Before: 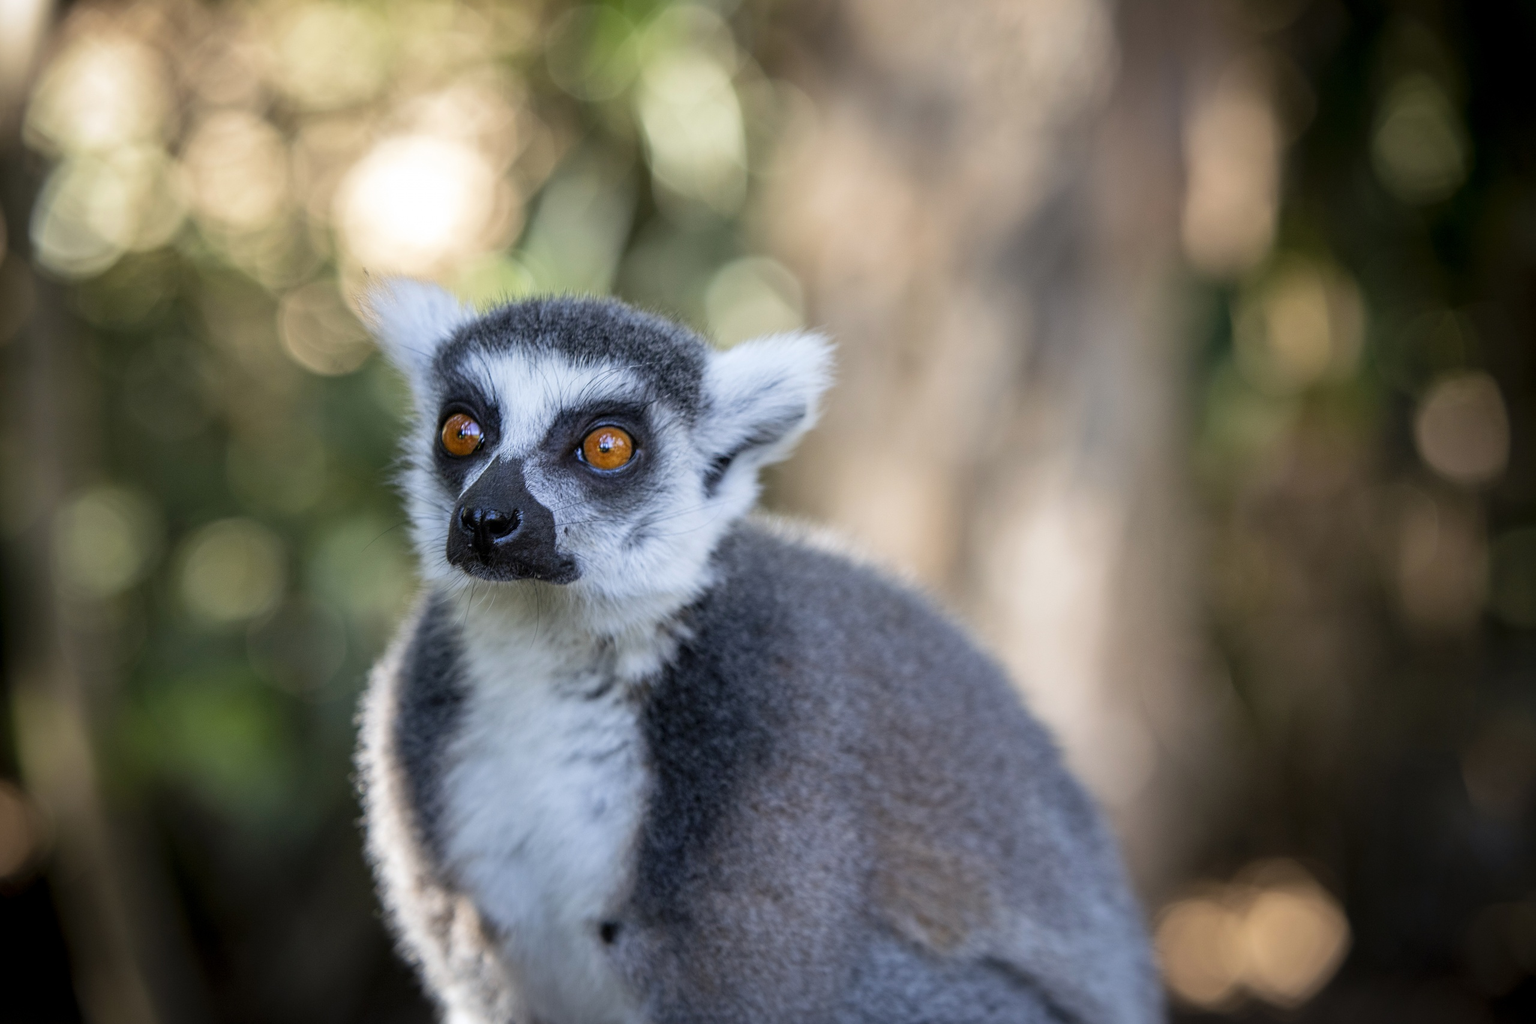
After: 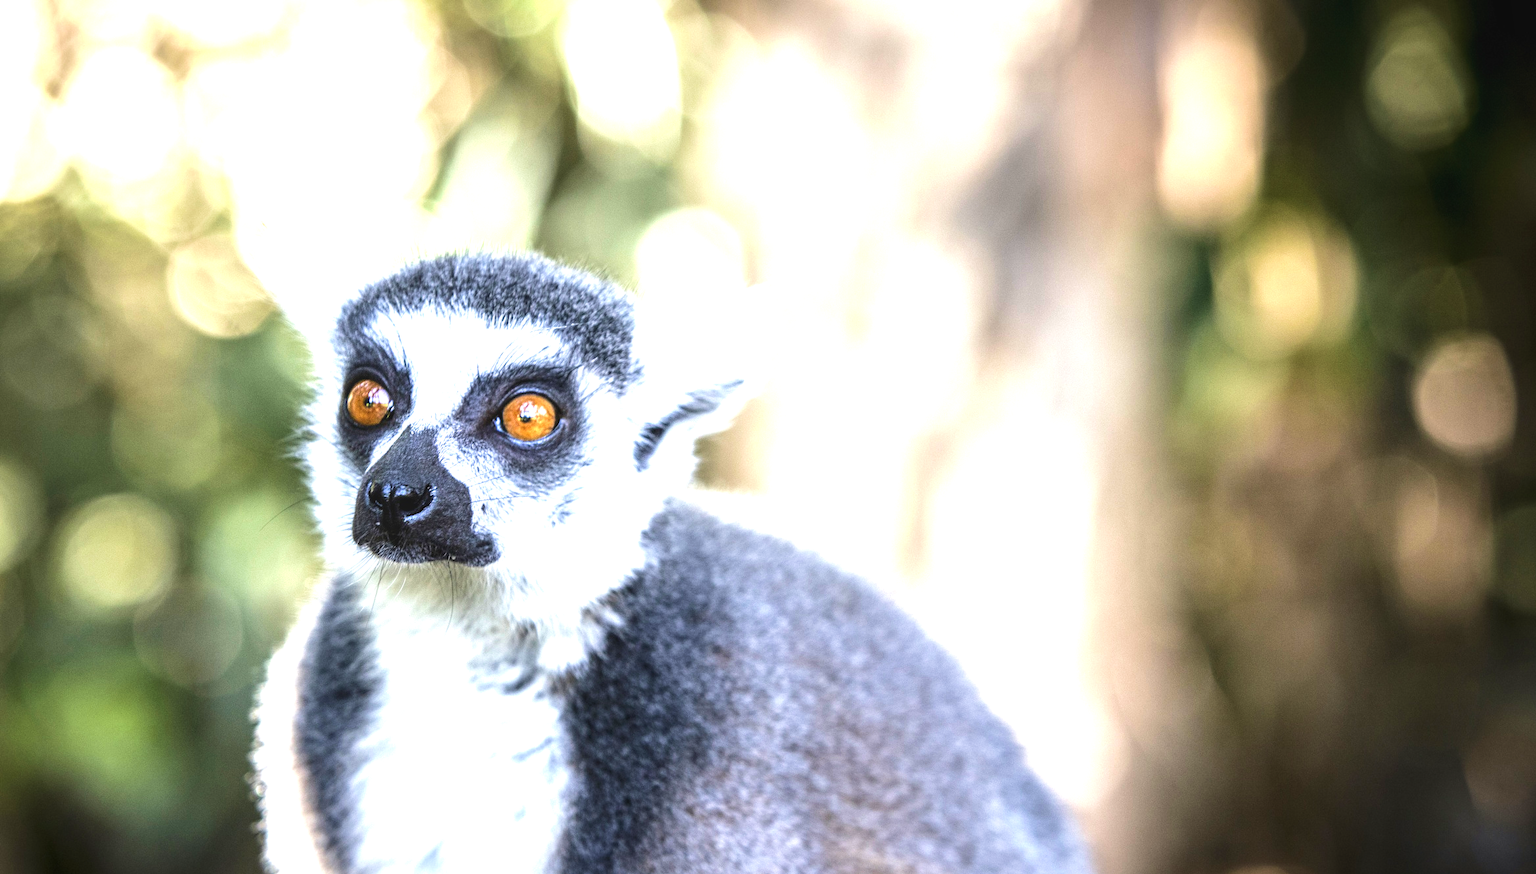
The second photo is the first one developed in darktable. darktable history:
exposure: black level correction 0, exposure 1.173 EV, compensate exposure bias true, compensate highlight preservation false
crop: left 8.155%, top 6.611%, bottom 15.385%
tone equalizer: -8 EV -0.75 EV, -7 EV -0.7 EV, -6 EV -0.6 EV, -5 EV -0.4 EV, -3 EV 0.4 EV, -2 EV 0.6 EV, -1 EV 0.7 EV, +0 EV 0.75 EV, edges refinement/feathering 500, mask exposure compensation -1.57 EV, preserve details no
velvia: on, module defaults
local contrast: detail 115%
